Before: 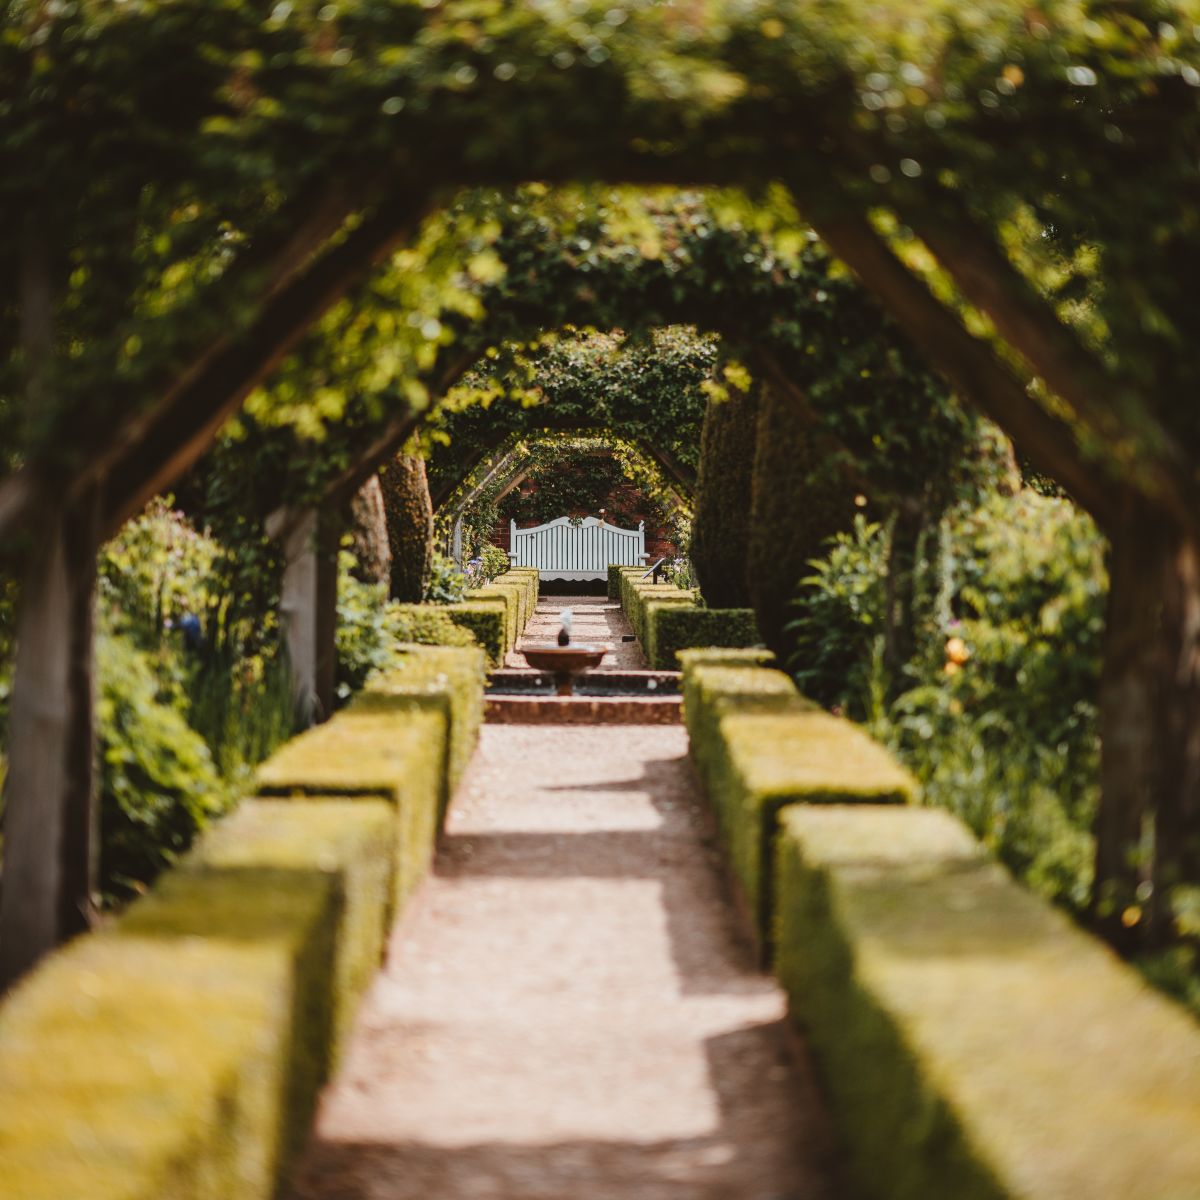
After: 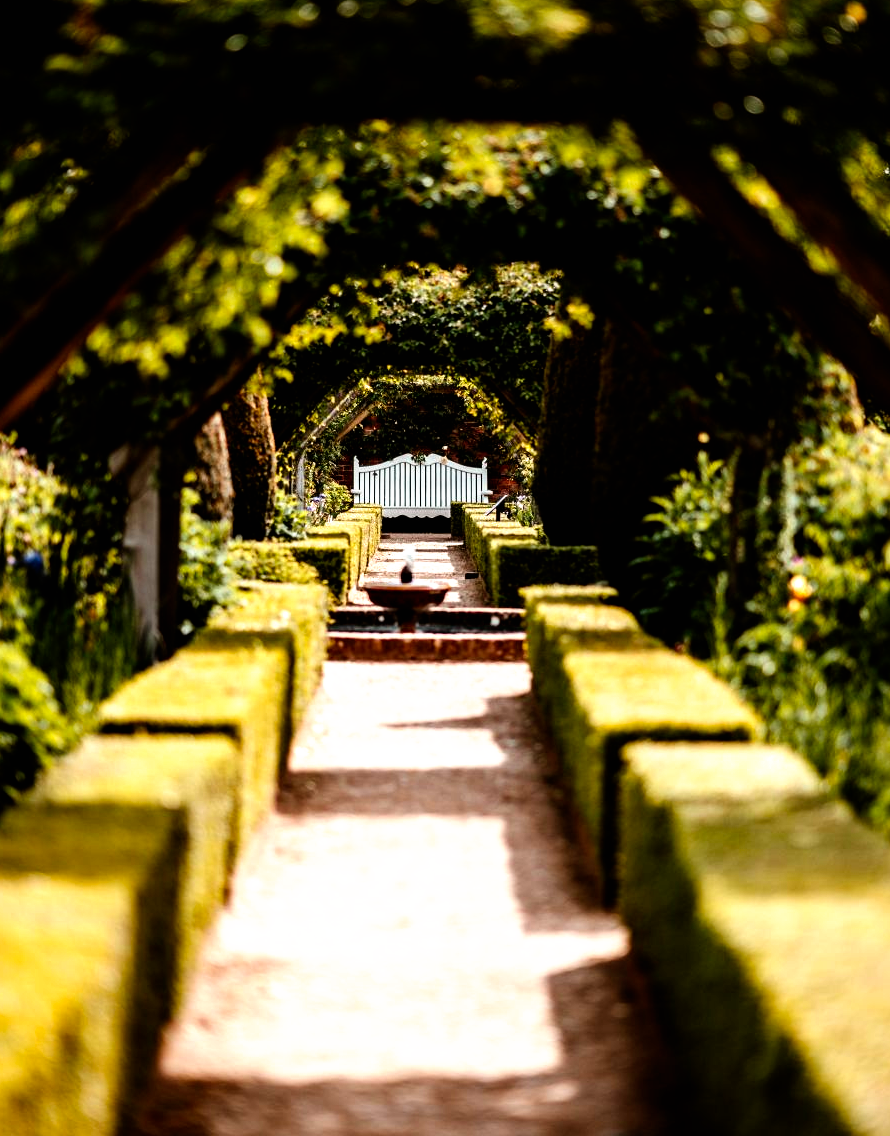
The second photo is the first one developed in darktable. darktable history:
crop and rotate: left 13.15%, top 5.251%, right 12.609%
filmic rgb: black relative exposure -8.2 EV, white relative exposure 2.2 EV, threshold 3 EV, hardness 7.11, latitude 85.74%, contrast 1.696, highlights saturation mix -4%, shadows ↔ highlights balance -2.69%, preserve chrominance no, color science v5 (2021), contrast in shadows safe, contrast in highlights safe, enable highlight reconstruction true
tone equalizer: on, module defaults
